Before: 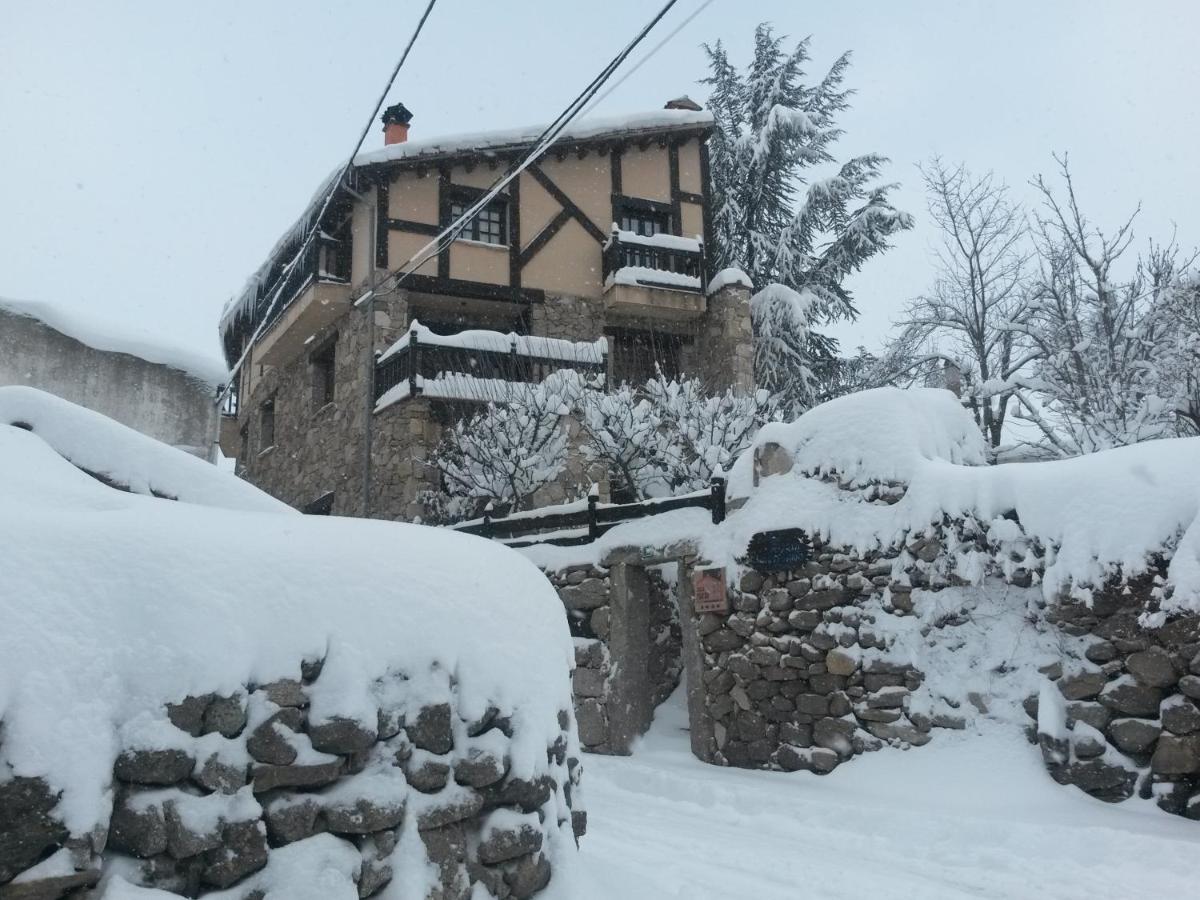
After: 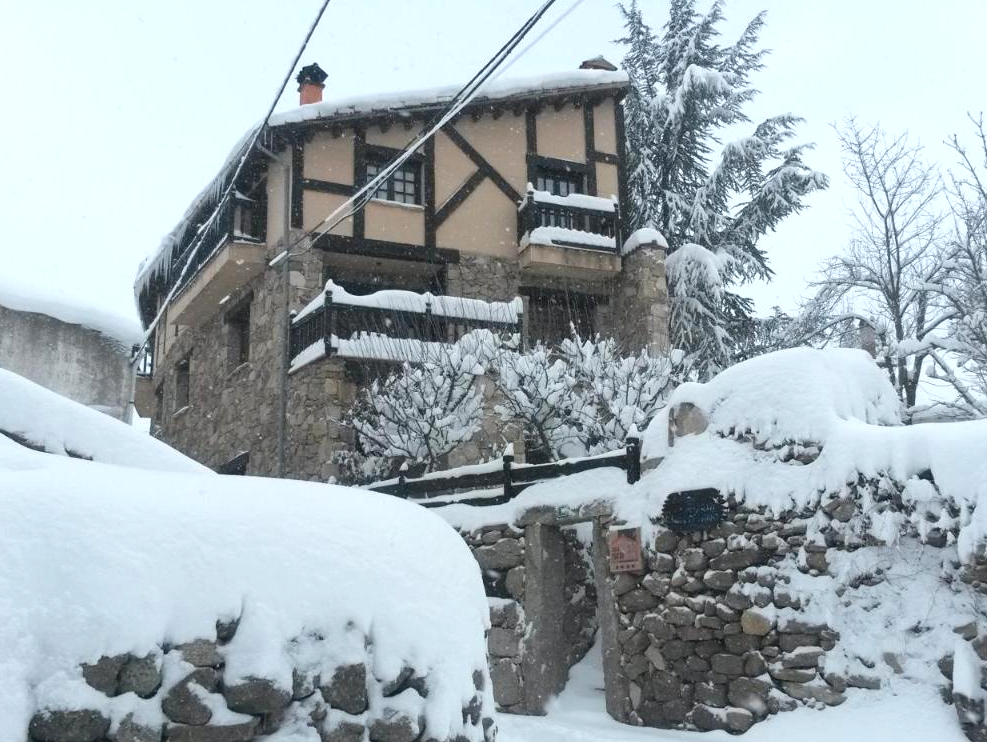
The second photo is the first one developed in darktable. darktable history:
crop and rotate: left 7.109%, top 4.479%, right 10.594%, bottom 13.07%
exposure: black level correction 0.001, exposure 0.499 EV, compensate exposure bias true, compensate highlight preservation false
